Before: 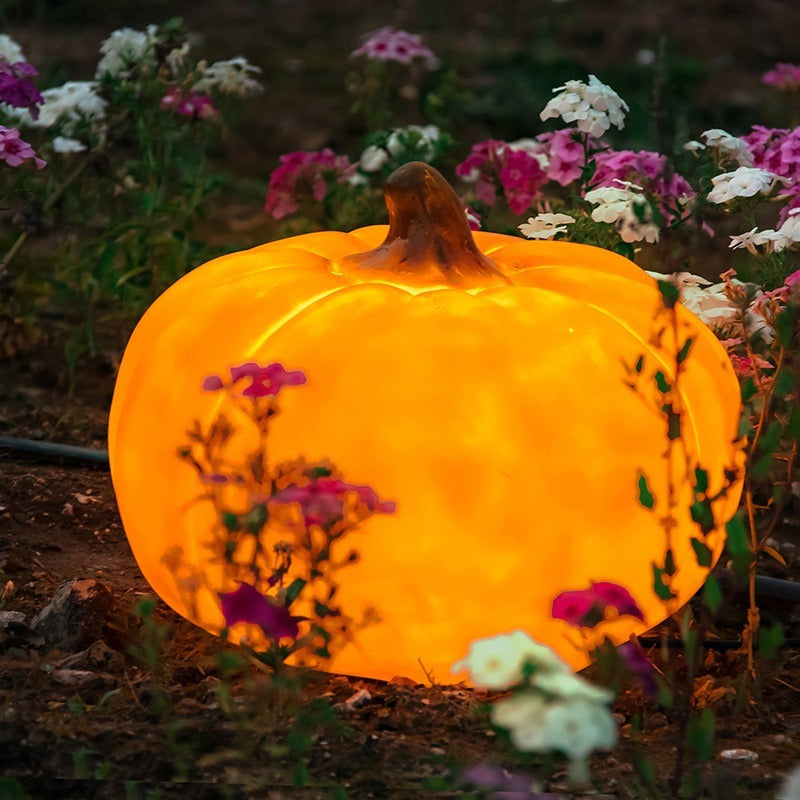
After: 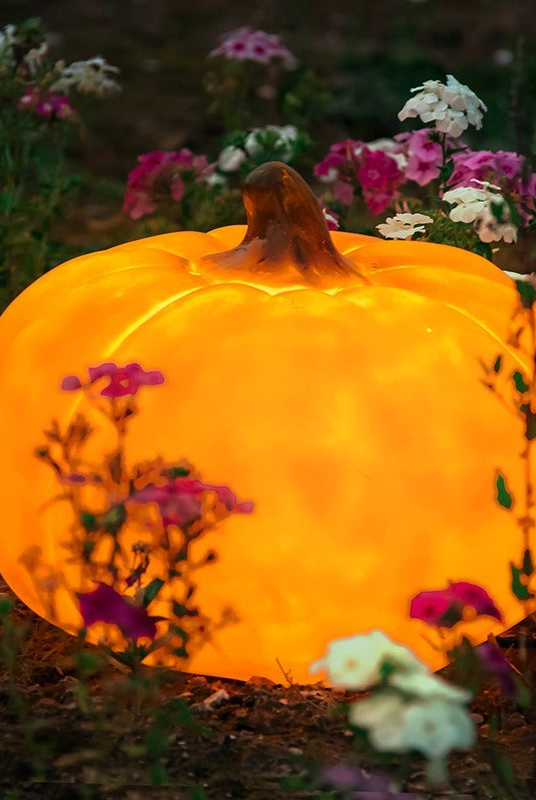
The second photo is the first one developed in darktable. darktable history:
shadows and highlights: shadows -25.69, highlights 48.02, soften with gaussian
crop and rotate: left 17.78%, right 15.217%
